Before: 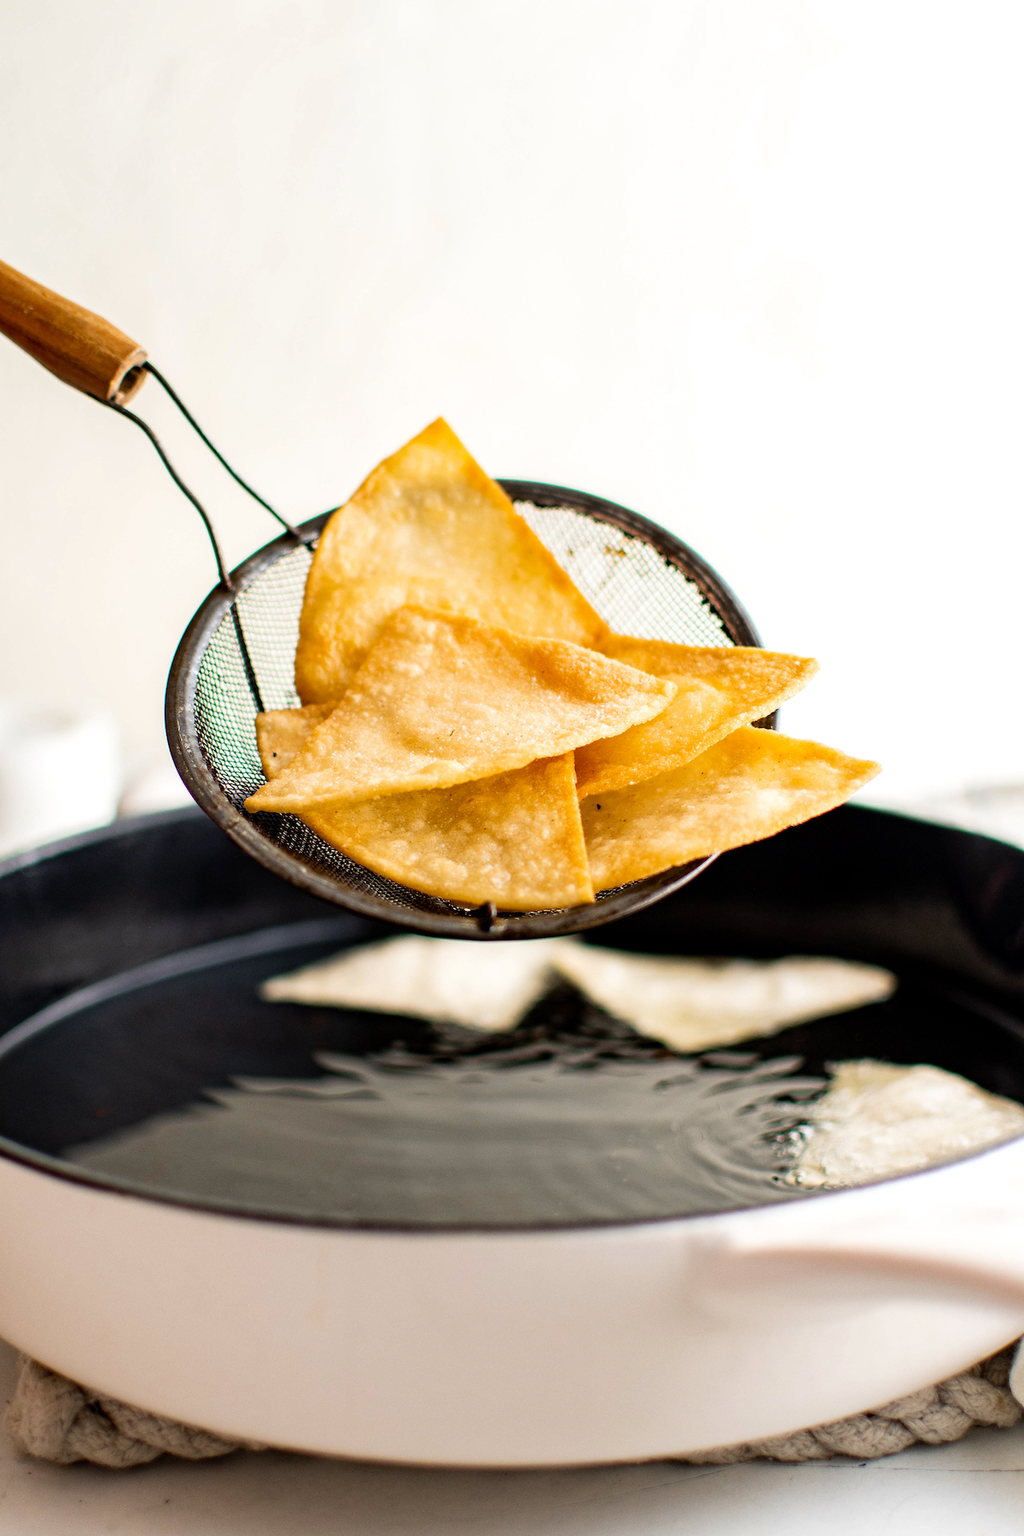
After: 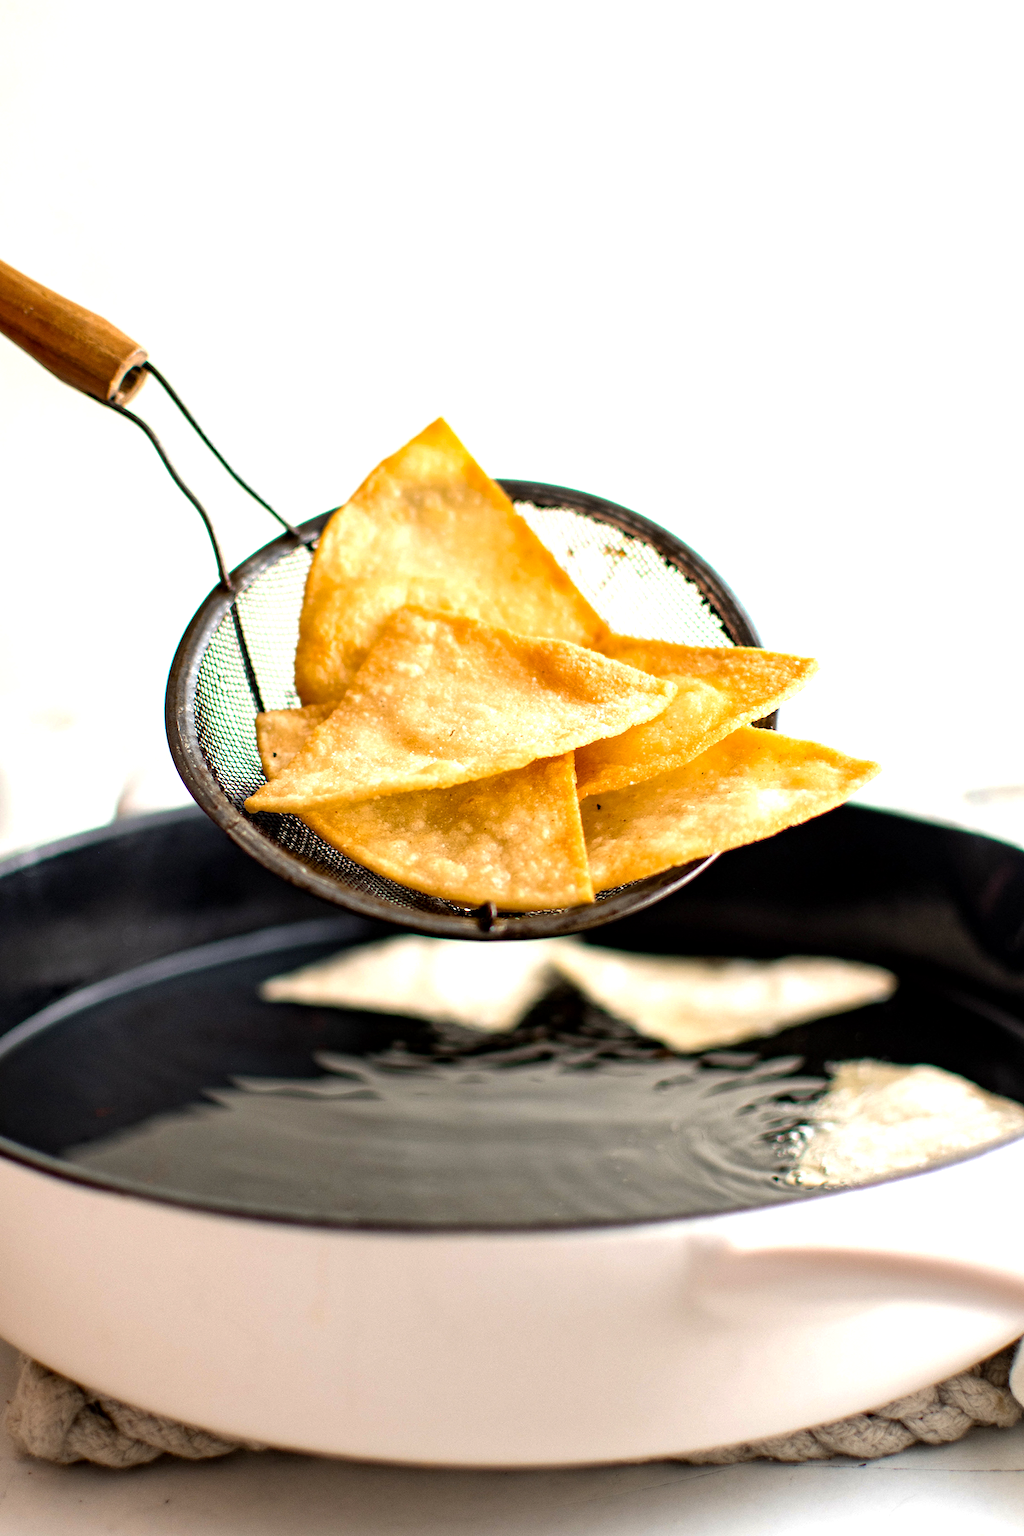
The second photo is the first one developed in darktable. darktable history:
base curve: curves: ch0 [(0, 0) (0.74, 0.67) (1, 1)], preserve colors none
local contrast: mode bilateral grid, contrast 19, coarseness 49, detail 119%, midtone range 0.2
exposure: exposure 0.379 EV, compensate highlight preservation false
